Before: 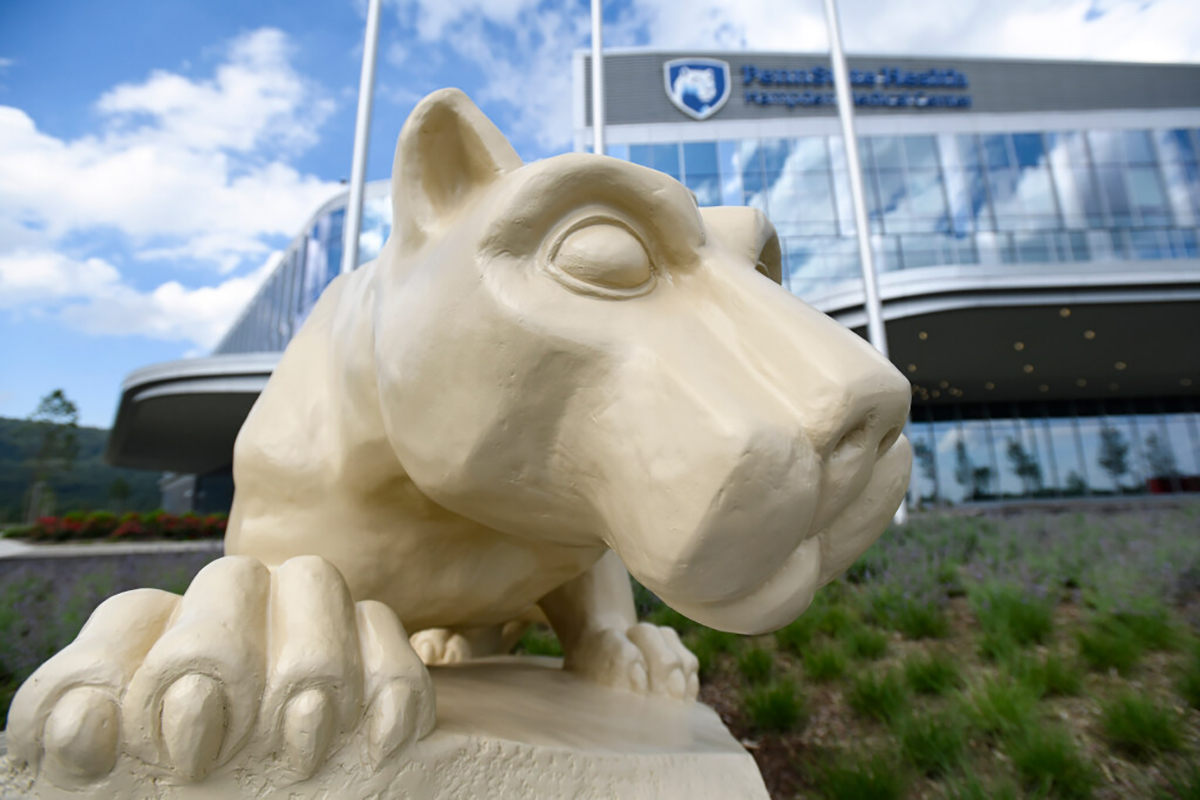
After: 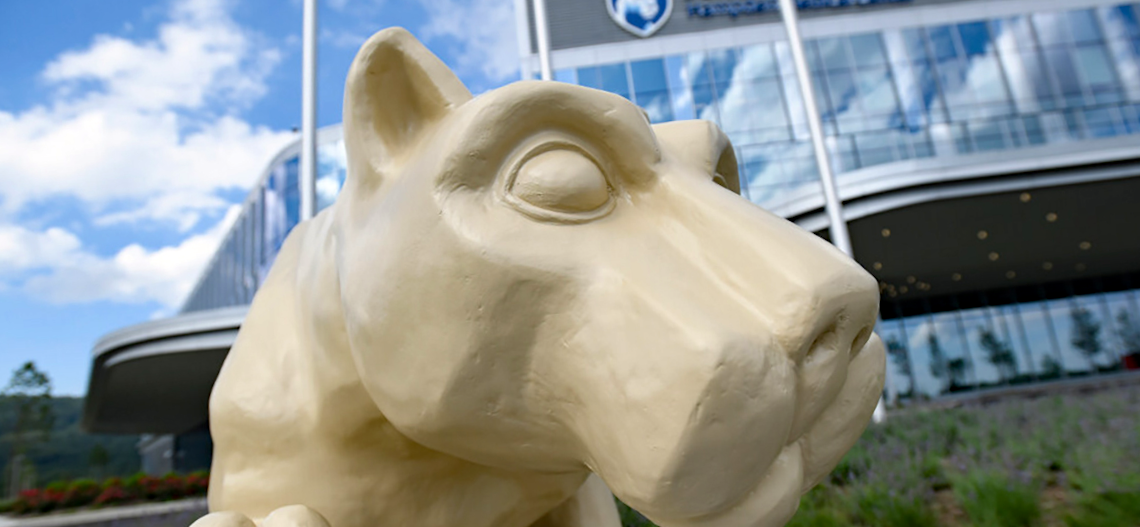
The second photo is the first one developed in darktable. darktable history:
rotate and perspective: rotation -5°, crop left 0.05, crop right 0.952, crop top 0.11, crop bottom 0.89
haze removal: compatibility mode true, adaptive false
crop: top 3.857%, bottom 21.132%
